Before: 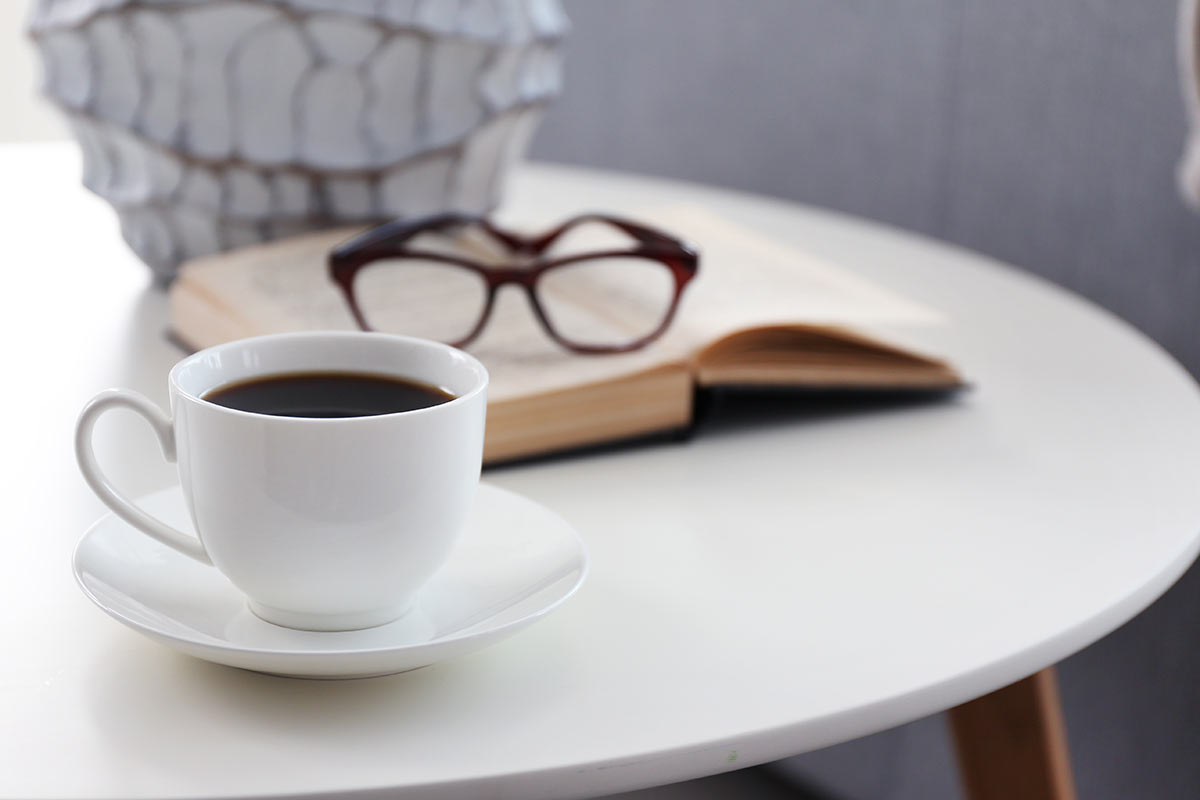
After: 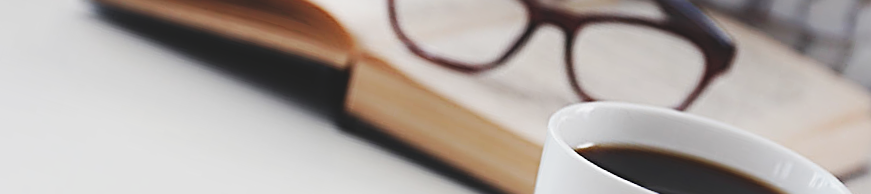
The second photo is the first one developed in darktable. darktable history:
crop and rotate: angle 16.12°, top 30.835%, bottom 35.653%
sharpen: radius 2.676, amount 0.669
exposure: black level correction -0.036, exposure -0.497 EV, compensate highlight preservation false
tone equalizer: on, module defaults
base curve: curves: ch0 [(0, 0) (0.036, 0.025) (0.121, 0.166) (0.206, 0.329) (0.605, 0.79) (1, 1)], preserve colors none
